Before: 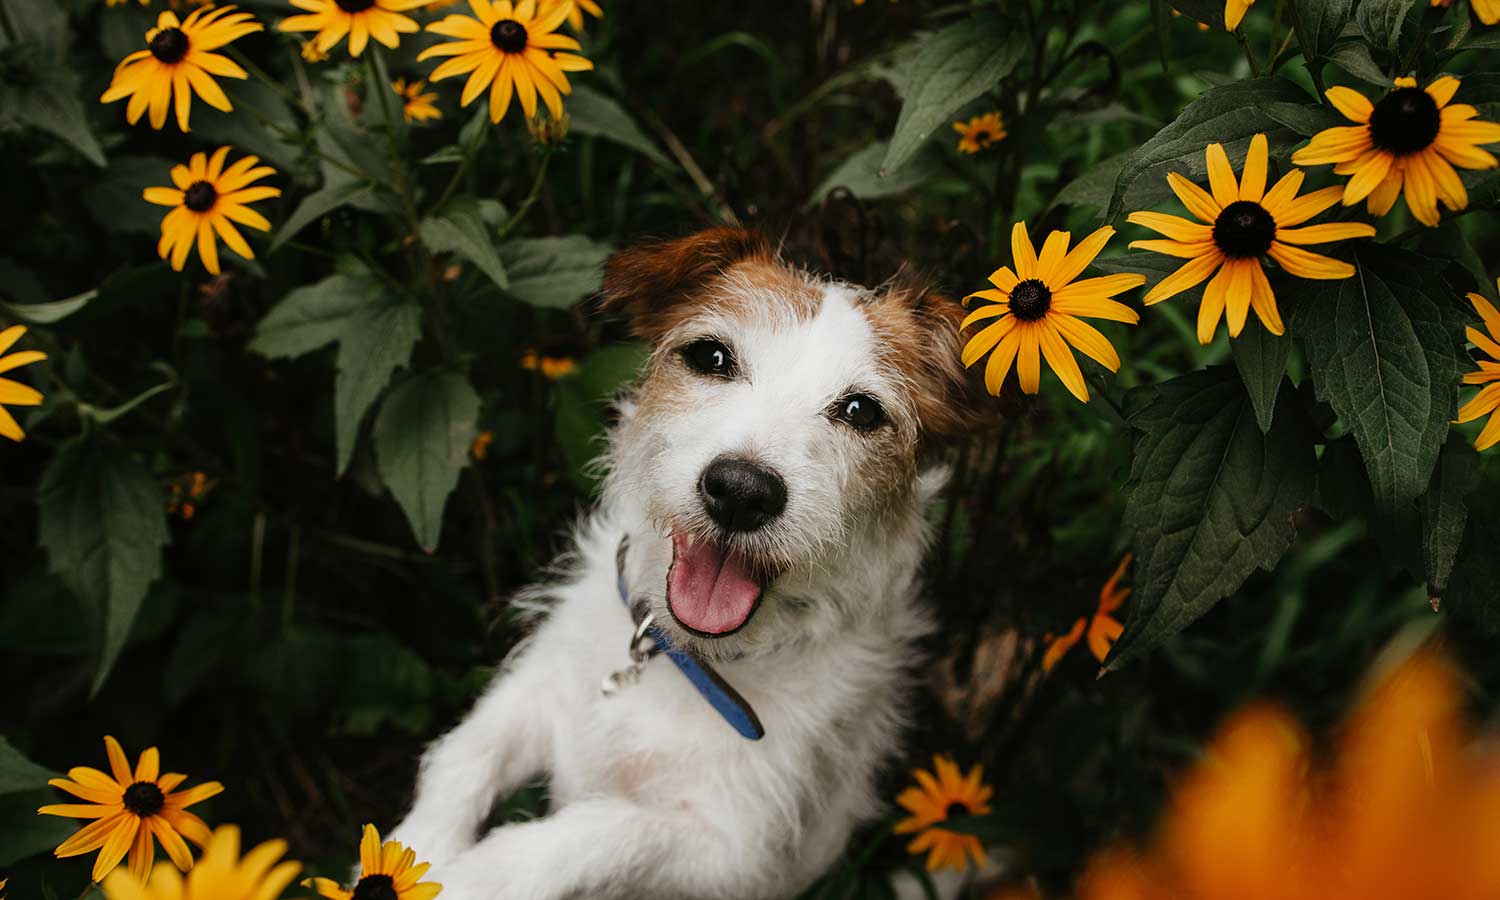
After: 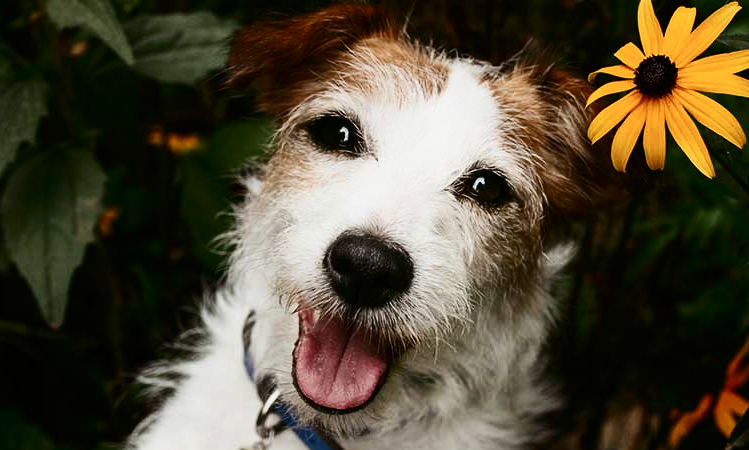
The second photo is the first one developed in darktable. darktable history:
crop: left 25%, top 25%, right 25%, bottom 25%
contrast brightness saturation: contrast 0.28
